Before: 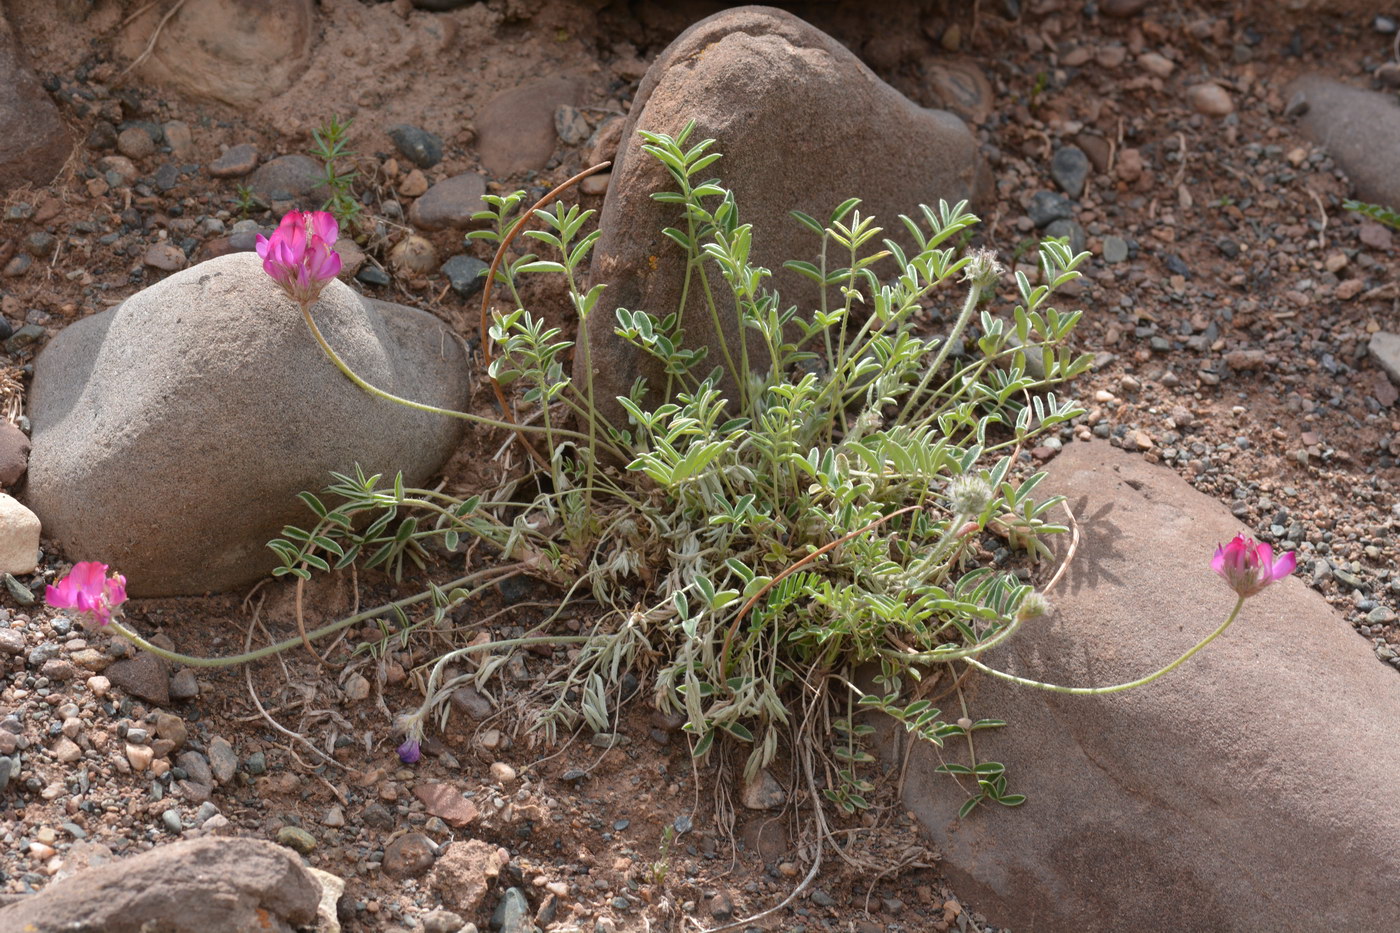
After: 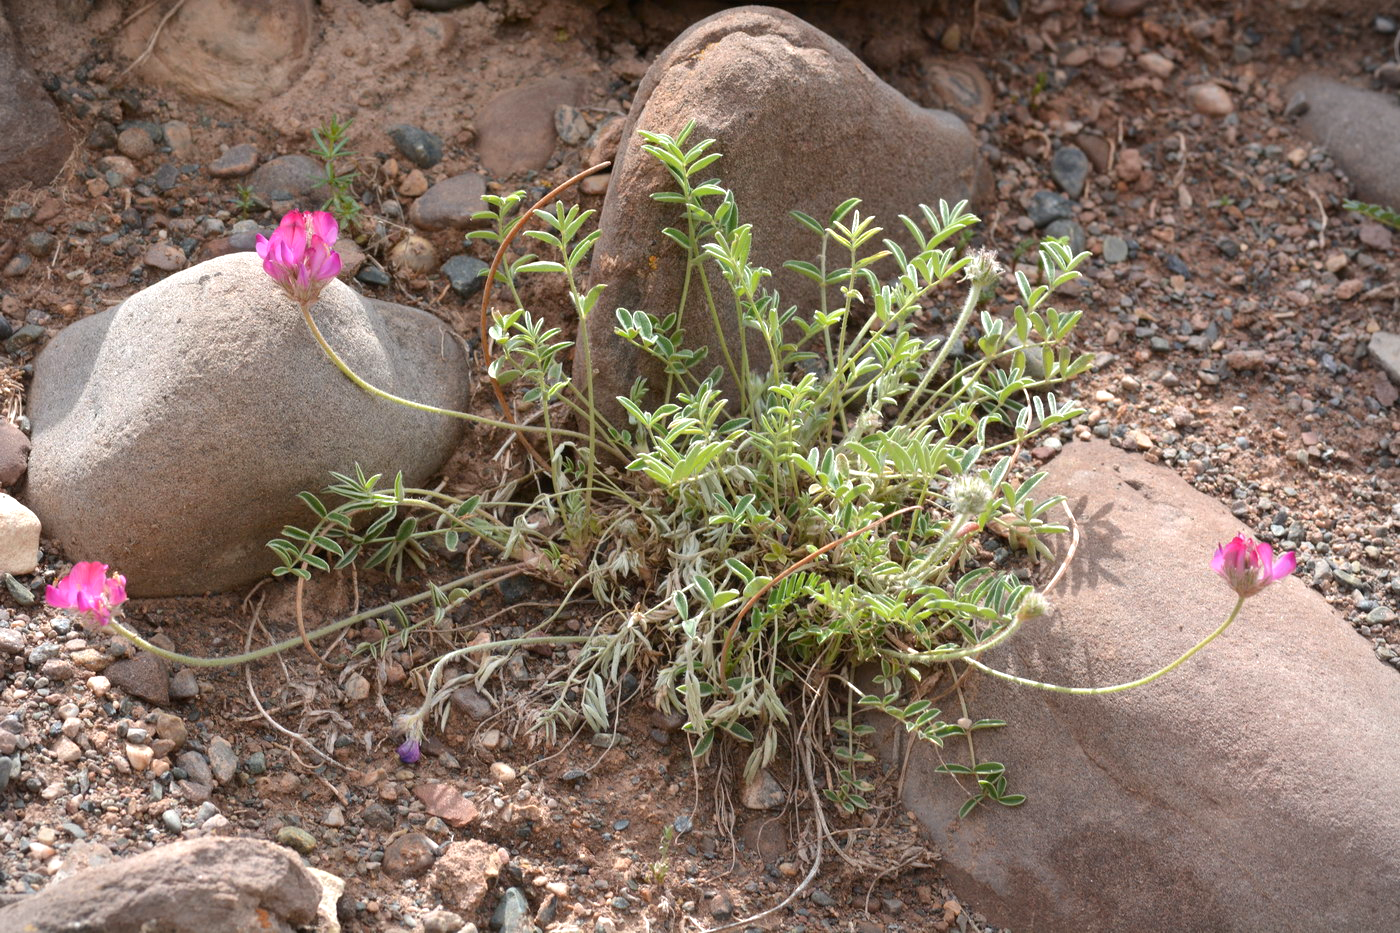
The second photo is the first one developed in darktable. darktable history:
vignetting: fall-off start 92.6%, brightness -0.52, saturation -0.51, center (-0.012, 0)
exposure: black level correction 0.001, exposure 0.5 EV, compensate exposure bias true, compensate highlight preservation false
